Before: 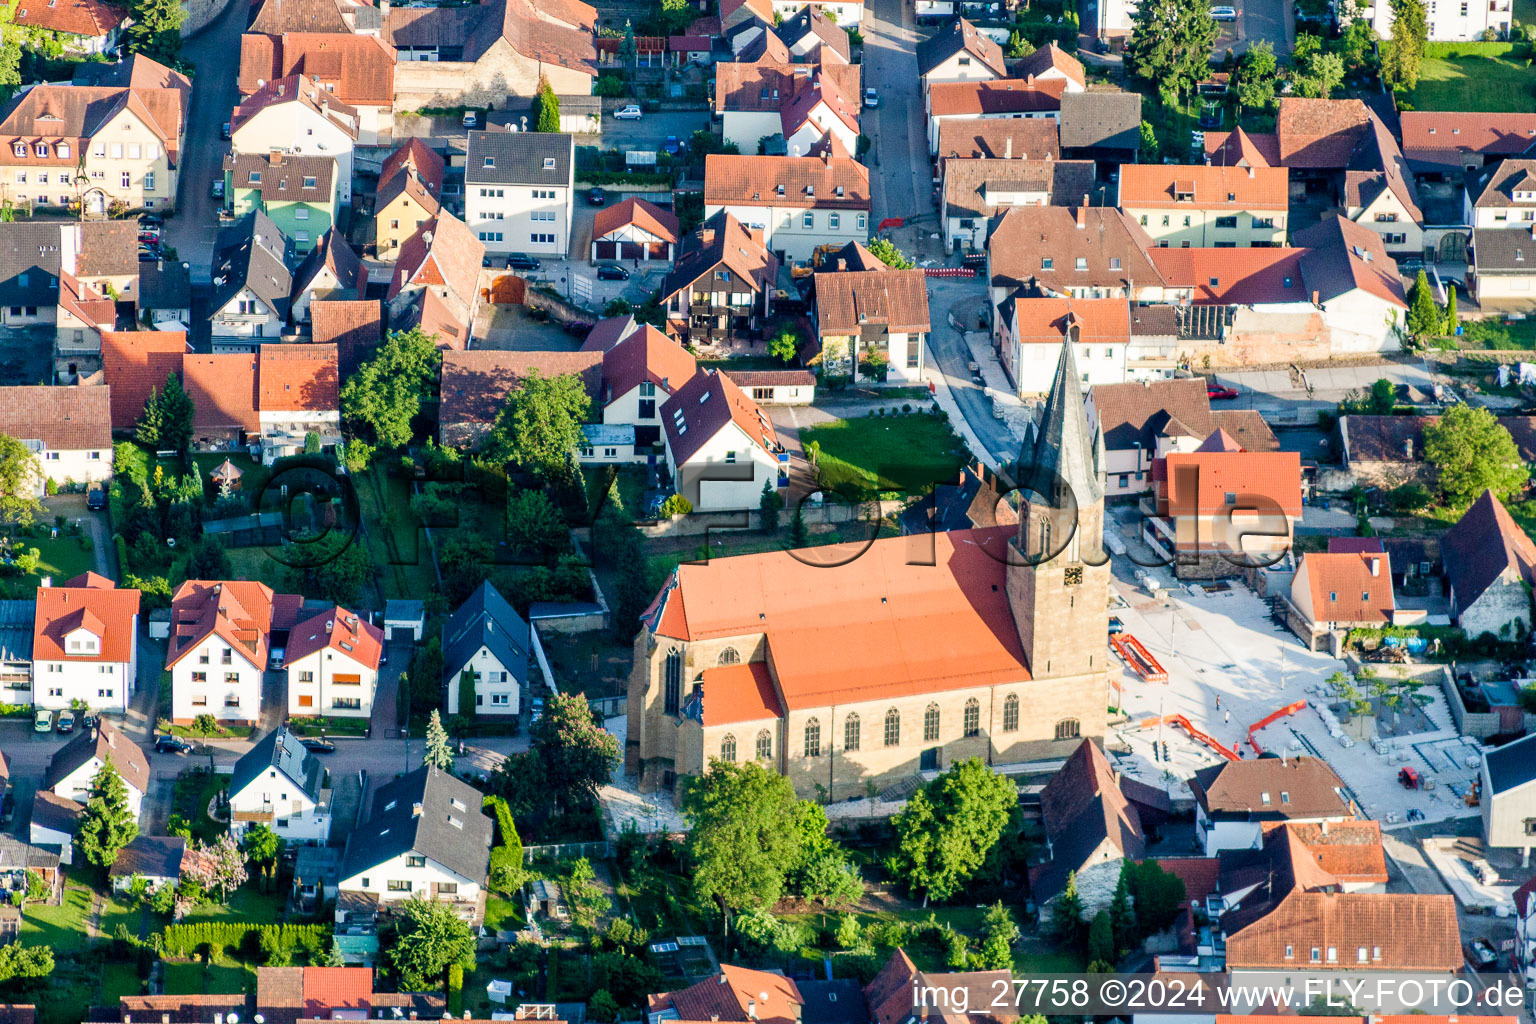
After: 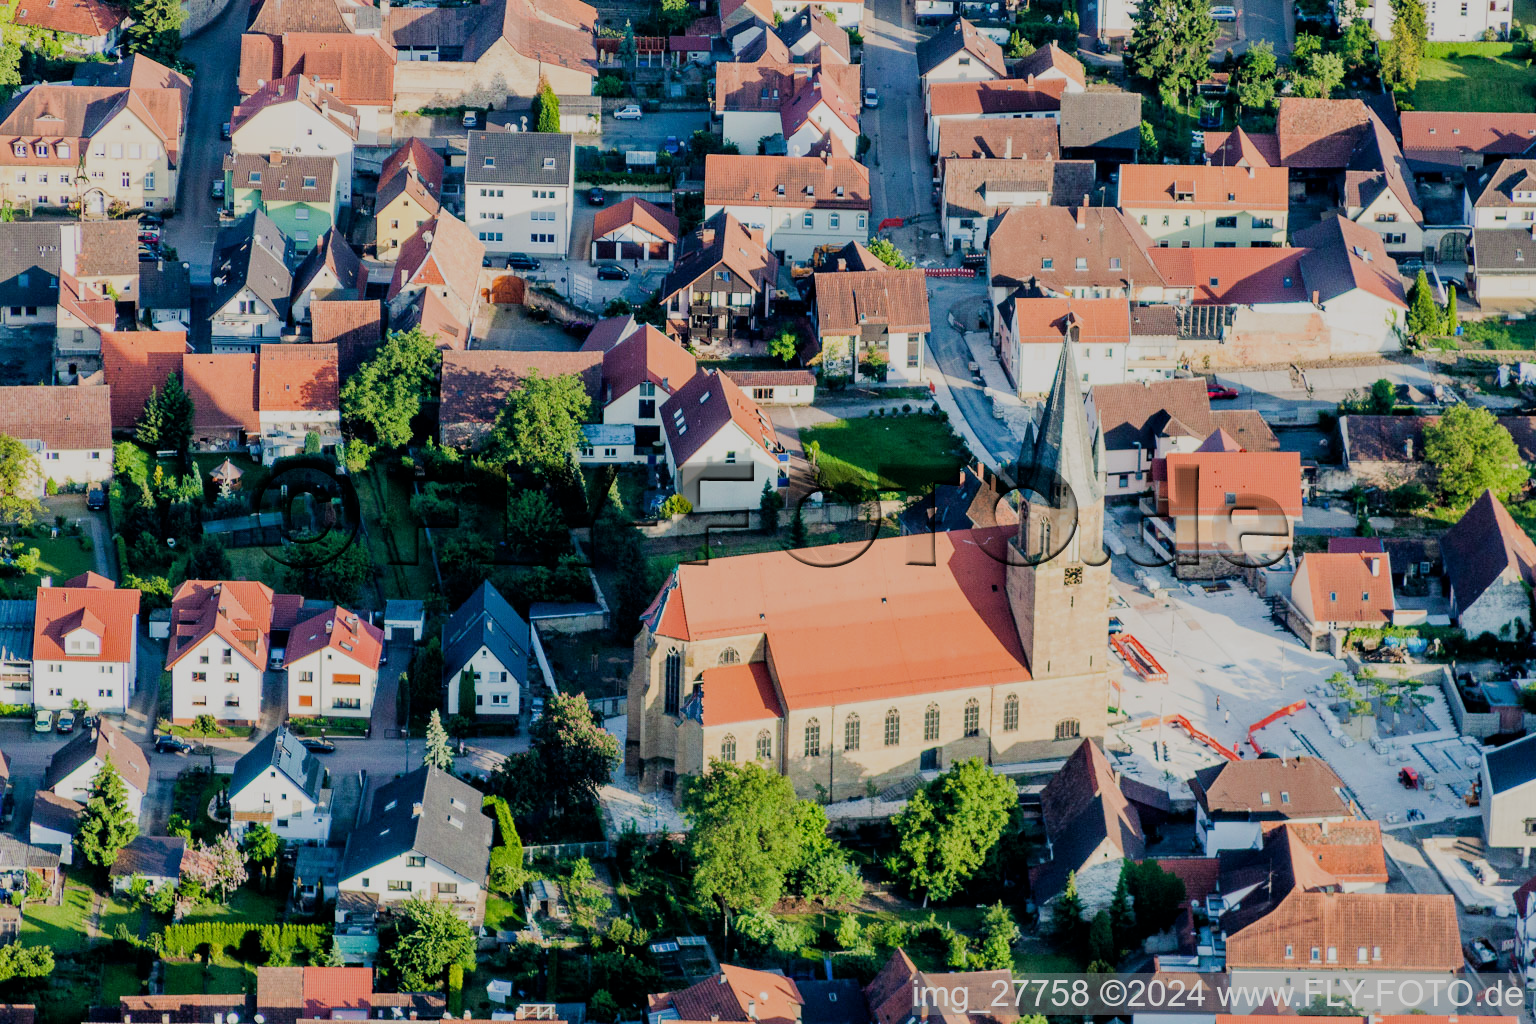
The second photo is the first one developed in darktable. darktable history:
filmic rgb: black relative exposure -6.95 EV, white relative exposure 5.63 EV, threshold 3.01 EV, hardness 2.84, enable highlight reconstruction true
